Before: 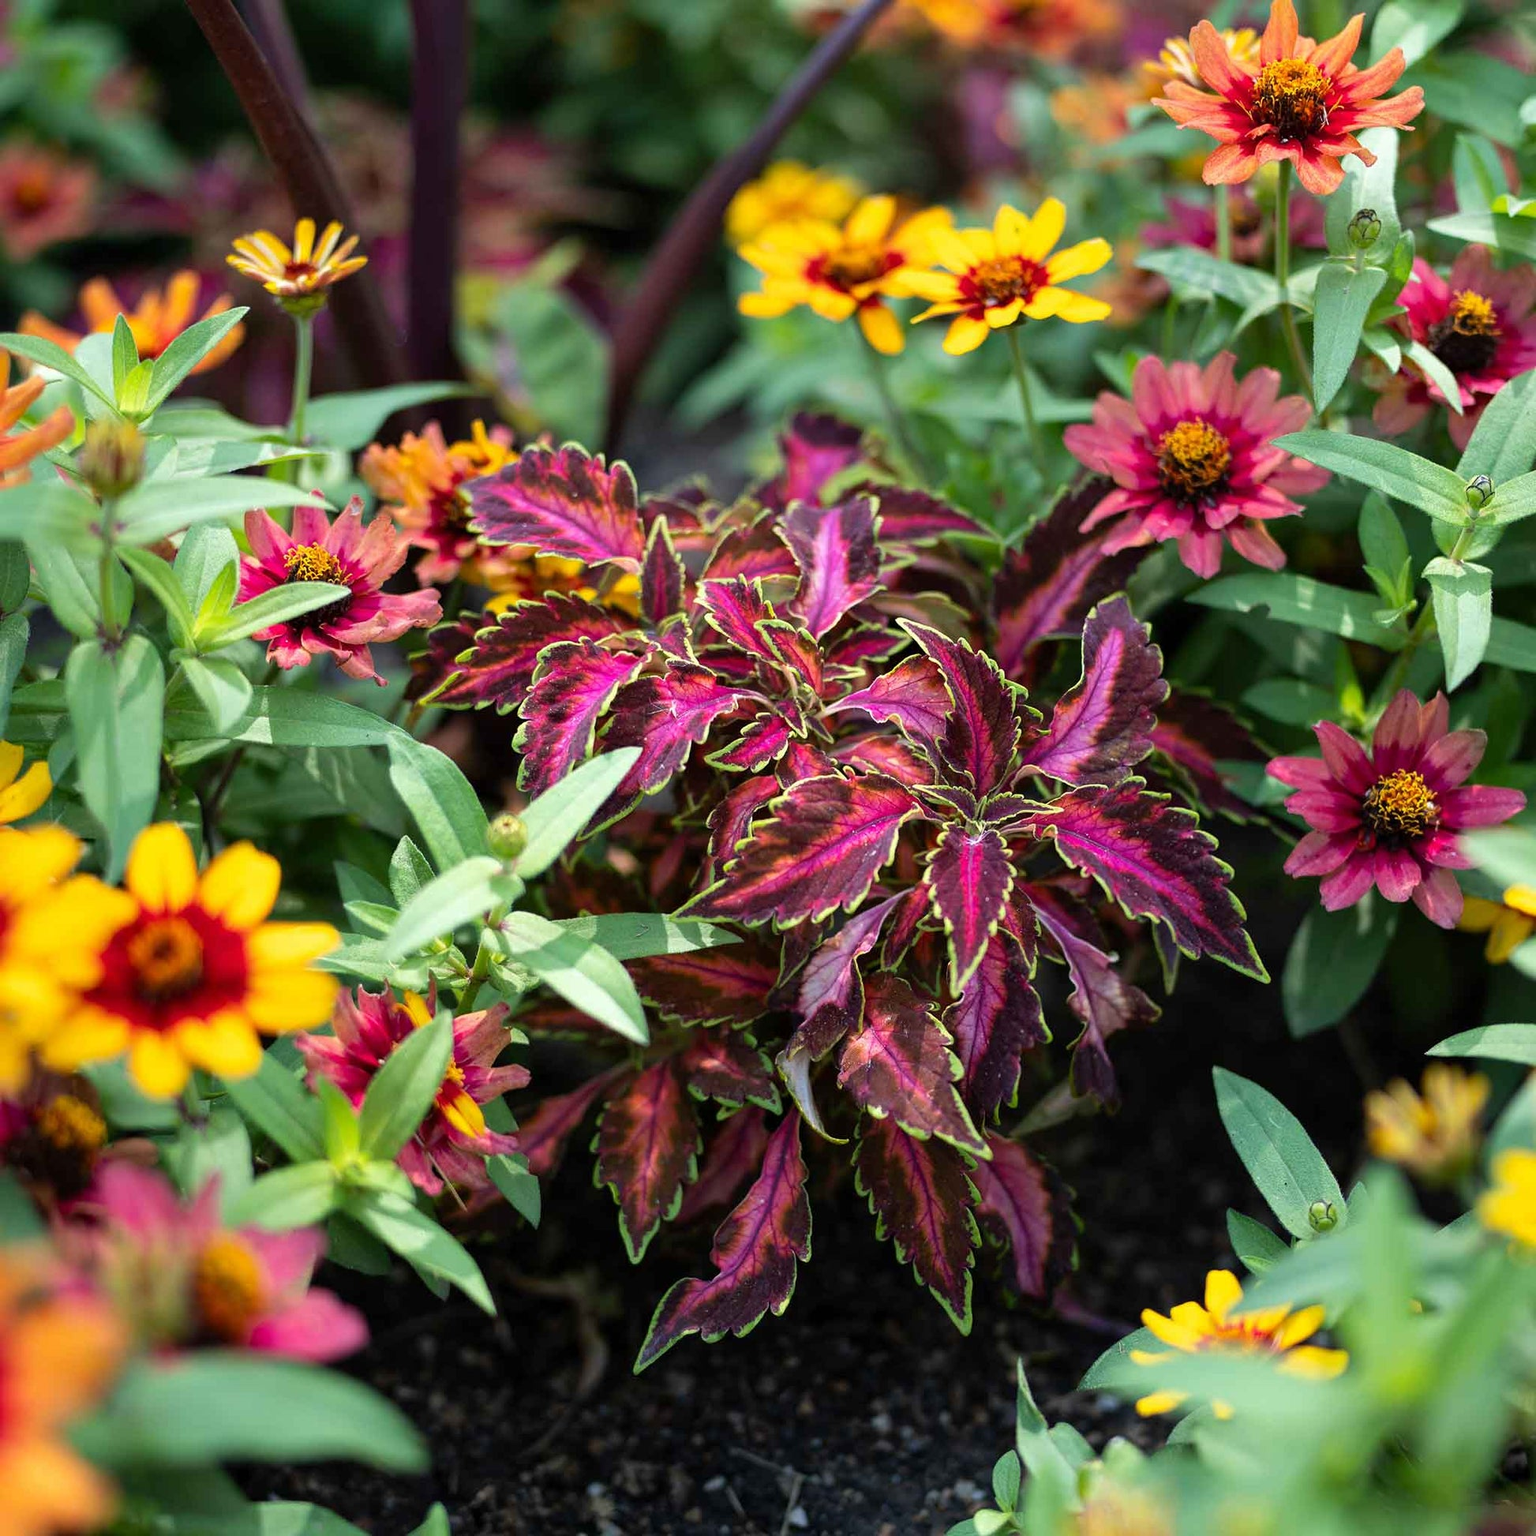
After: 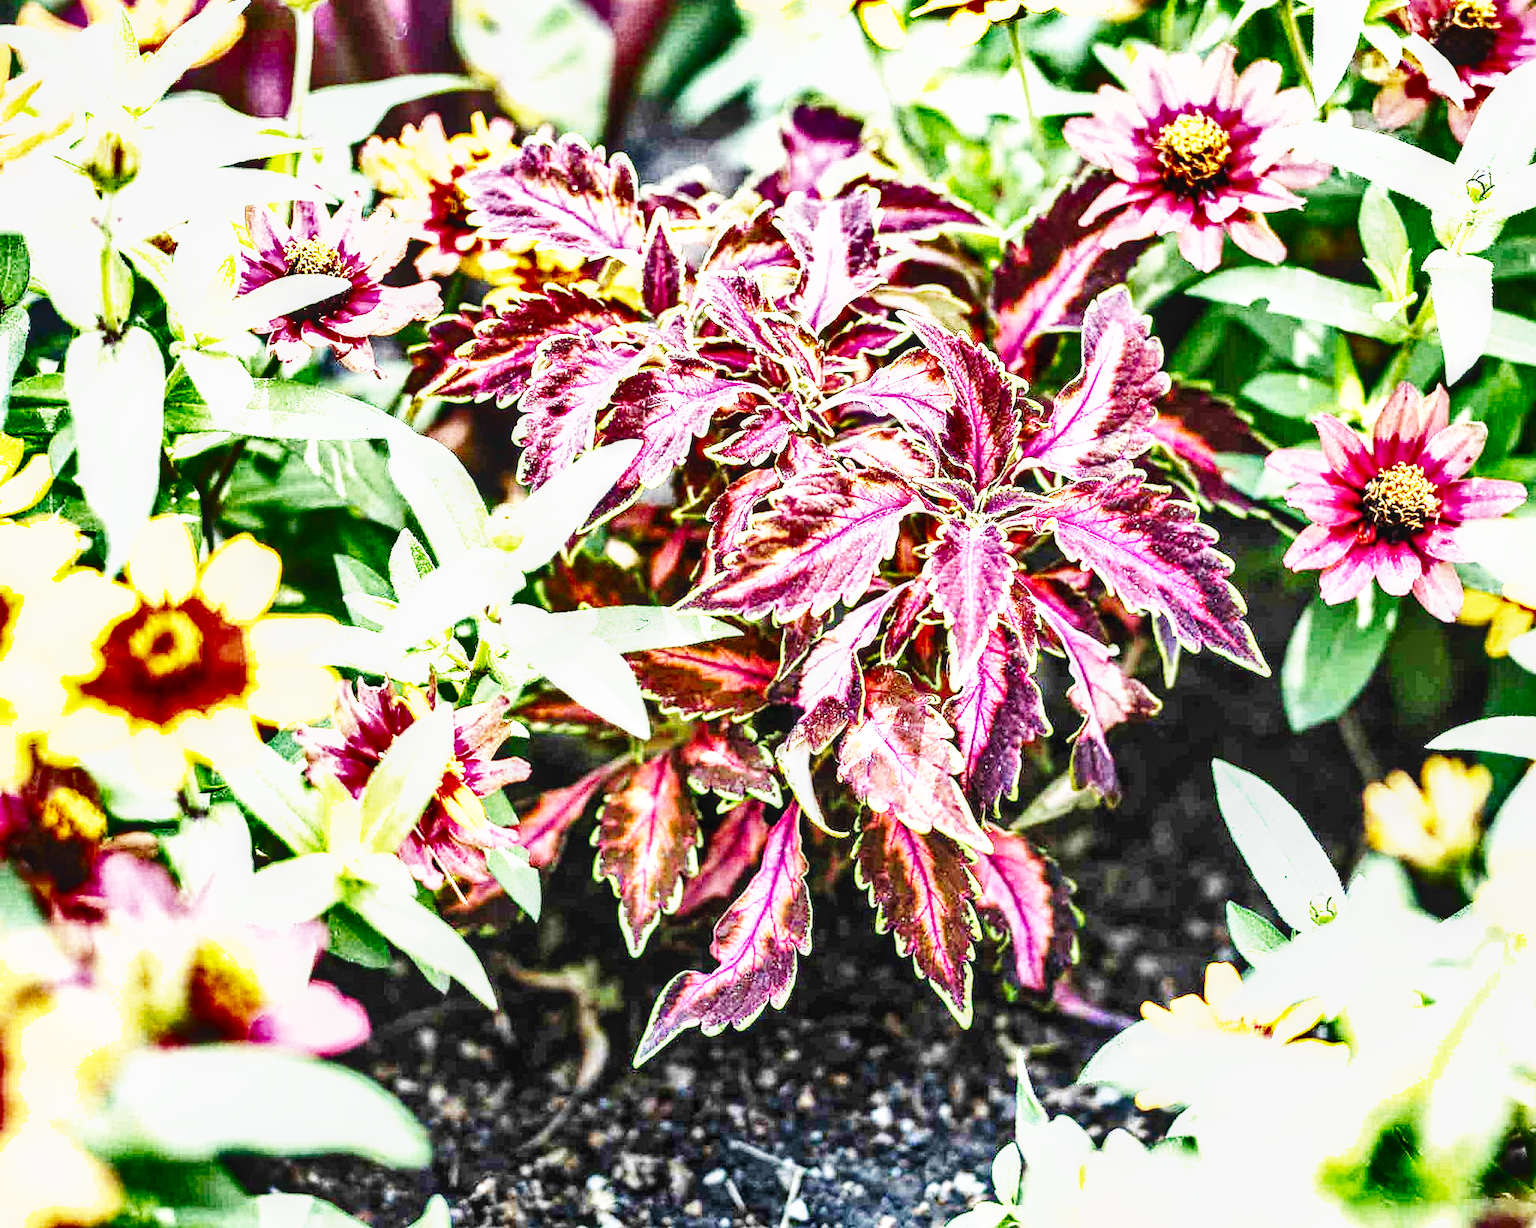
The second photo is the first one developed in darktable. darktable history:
contrast equalizer: y [[0.51, 0.537, 0.559, 0.574, 0.599, 0.618], [0.5 ×6], [0.5 ×6], [0 ×6], [0 ×6]]
base curve: curves: ch0 [(0, 0.003) (0.001, 0.002) (0.006, 0.004) (0.02, 0.022) (0.048, 0.086) (0.094, 0.234) (0.162, 0.431) (0.258, 0.629) (0.385, 0.8) (0.548, 0.918) (0.751, 0.988) (1, 1)], preserve colors none
crop and rotate: top 19.998%
shadows and highlights: shadows 24.5, highlights -78.15, soften with gaussian
exposure: exposure 2.207 EV, compensate highlight preservation false
white balance: emerald 1
local contrast: on, module defaults
